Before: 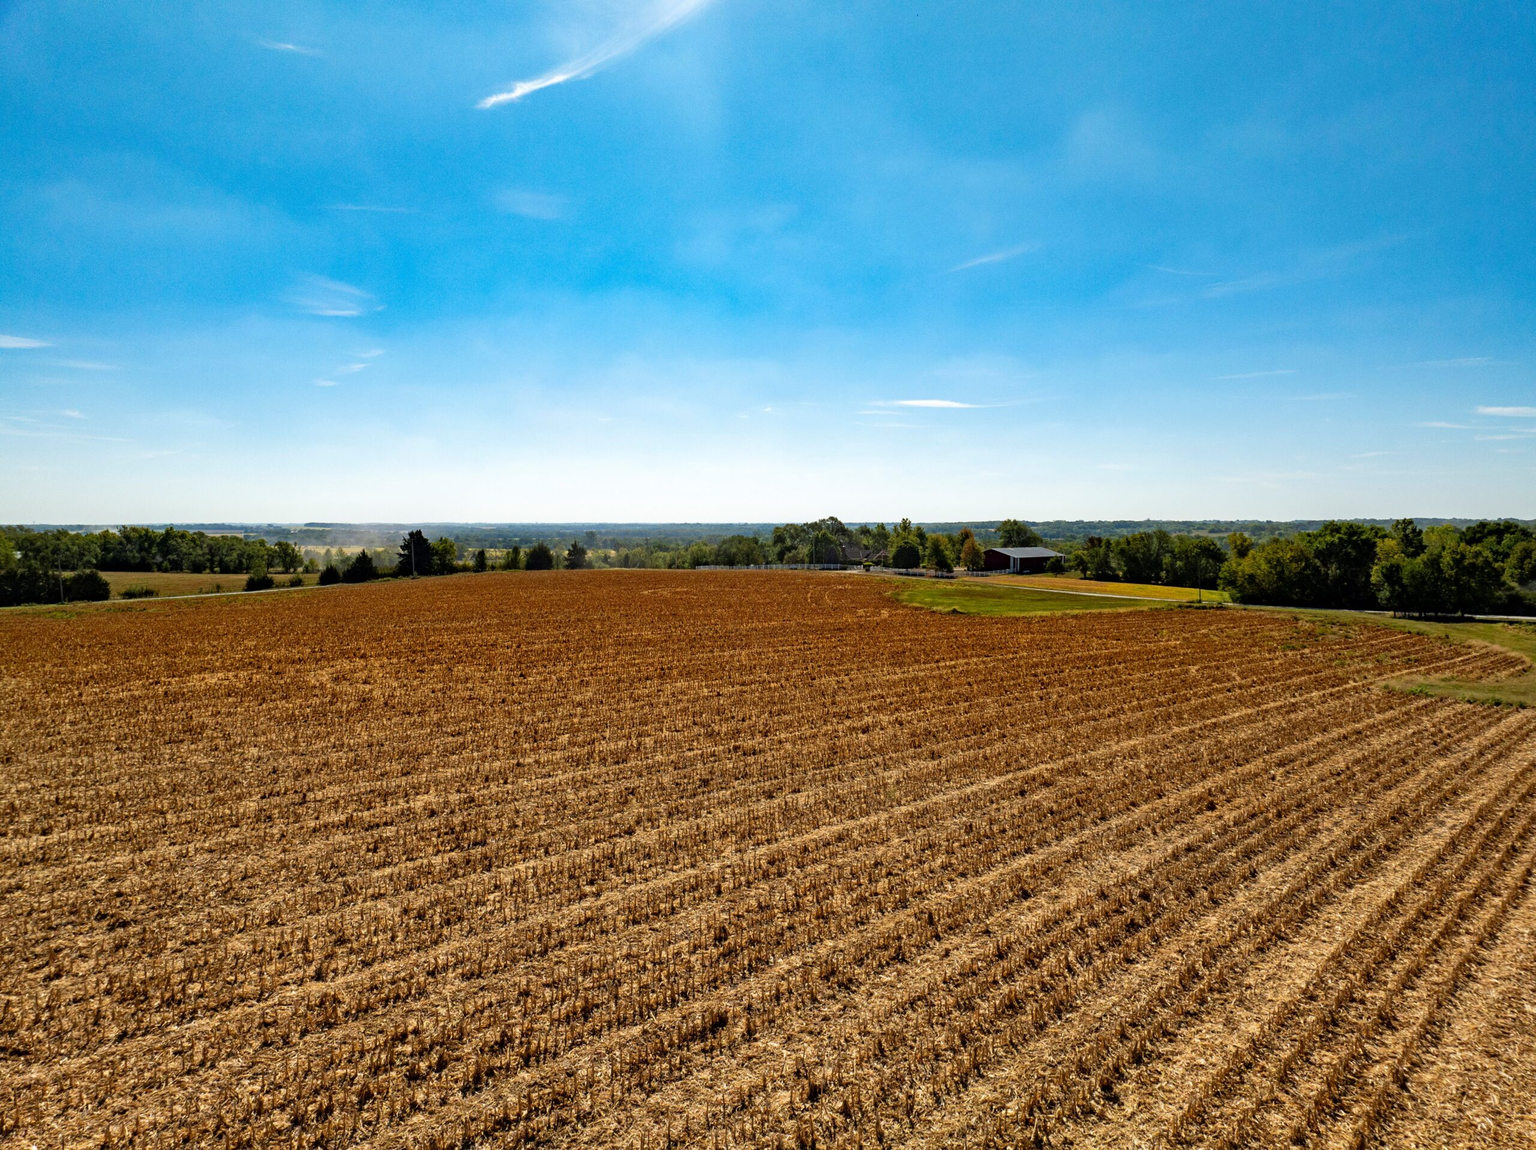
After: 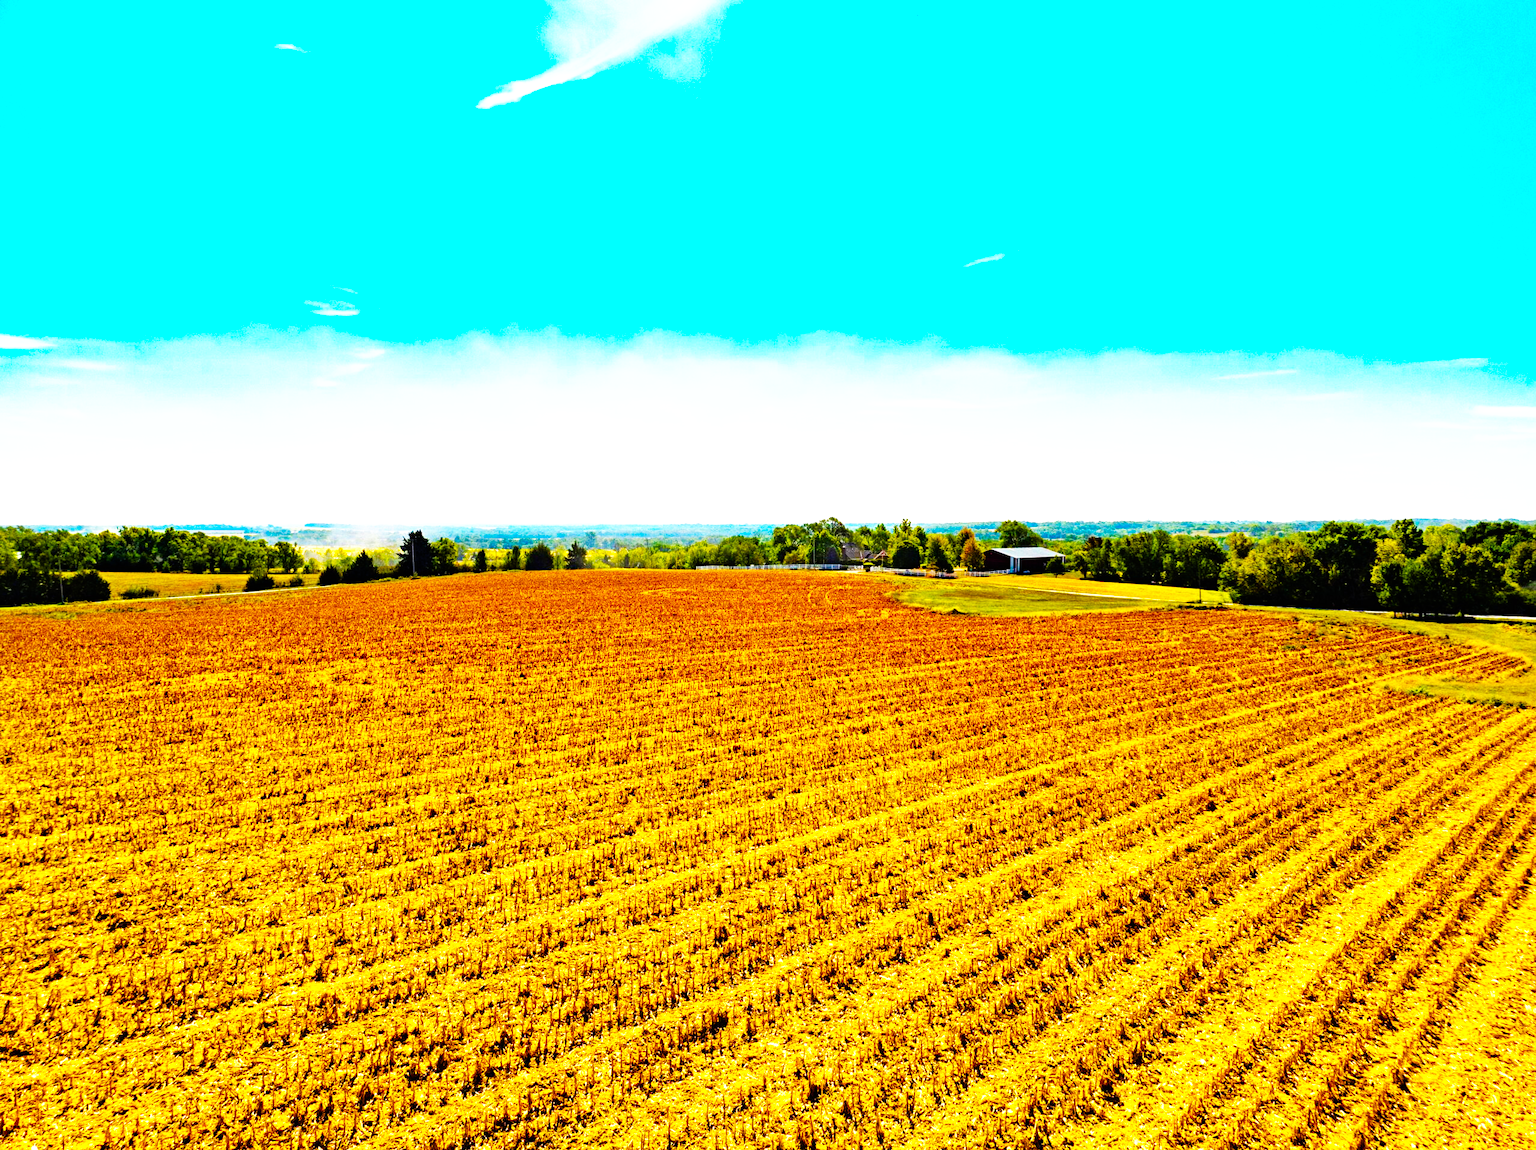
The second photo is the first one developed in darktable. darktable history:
base curve: curves: ch0 [(0, 0) (0.007, 0.004) (0.027, 0.03) (0.046, 0.07) (0.207, 0.54) (0.442, 0.872) (0.673, 0.972) (1, 1)], preserve colors none
color balance rgb: linear chroma grading › global chroma 25%, perceptual saturation grading › global saturation 40%, perceptual brilliance grading › global brilliance 30%, global vibrance 40%
